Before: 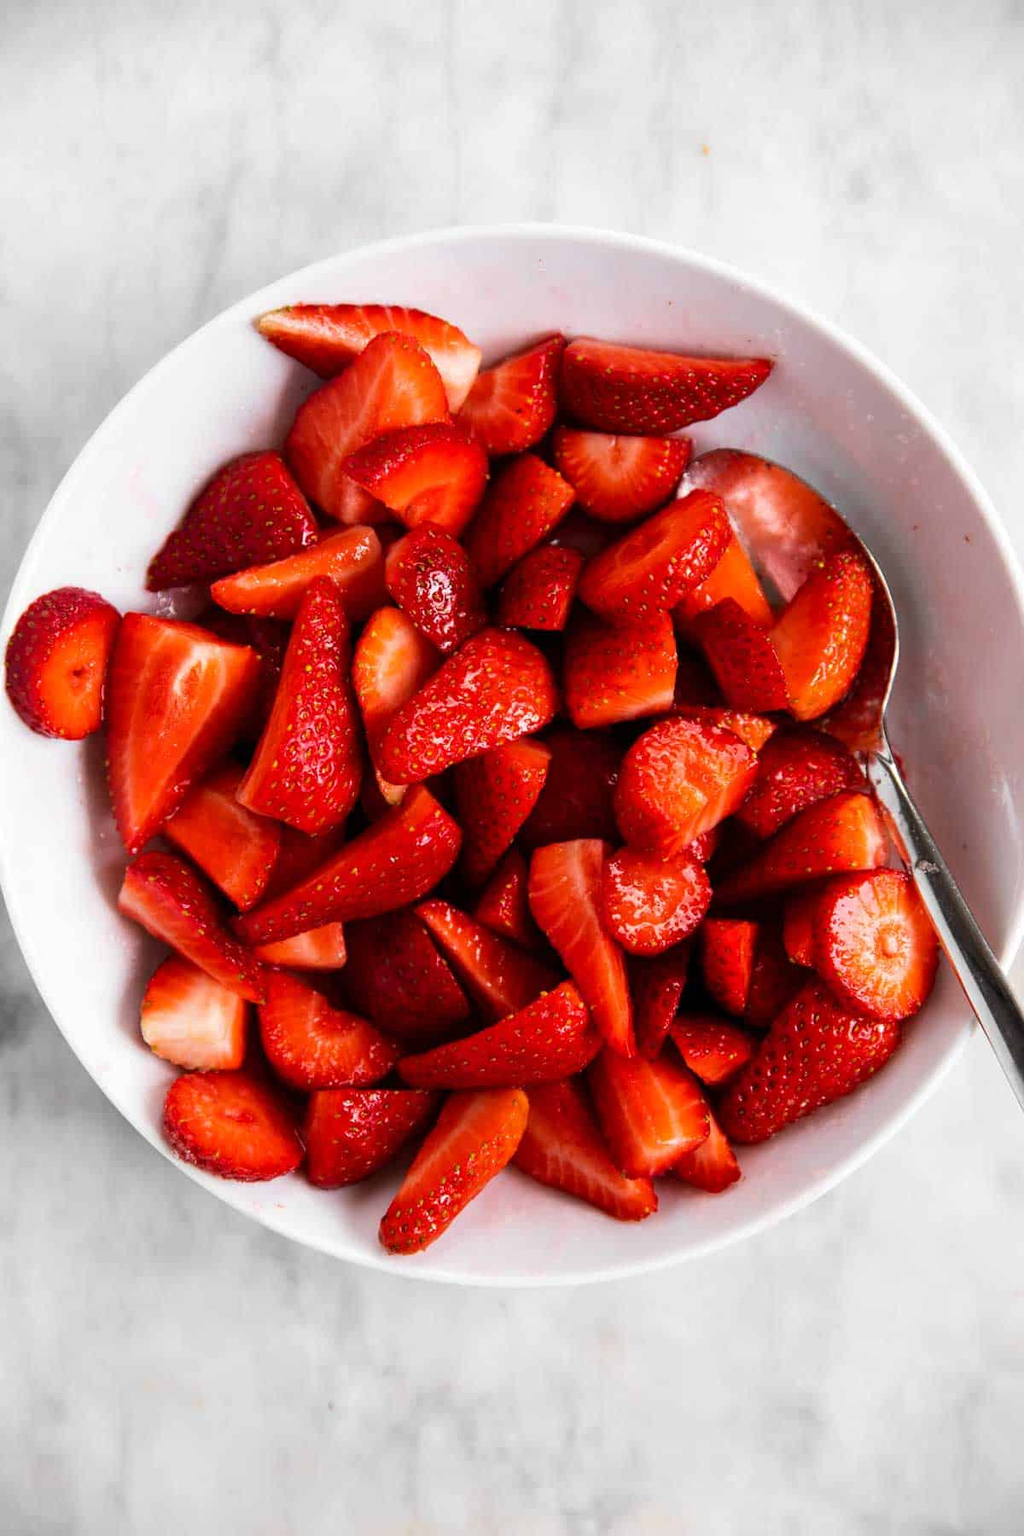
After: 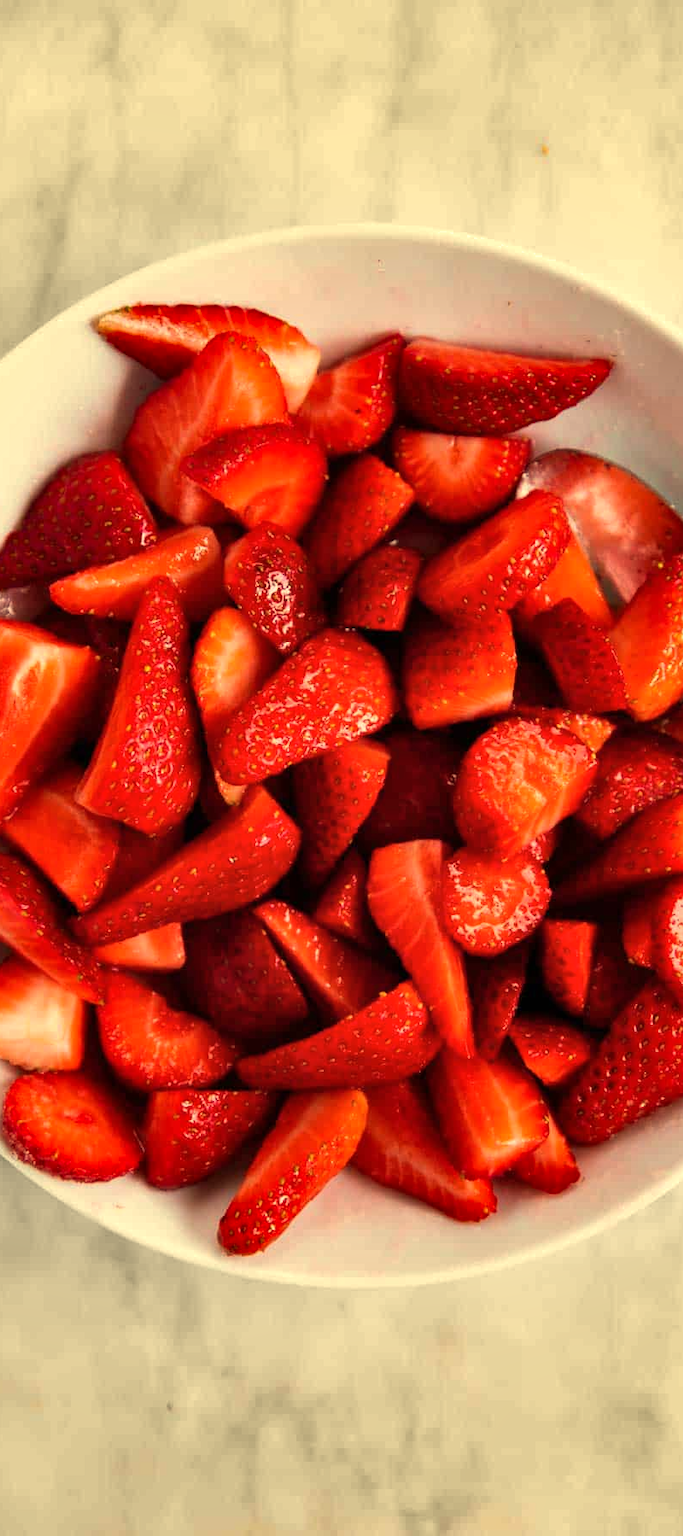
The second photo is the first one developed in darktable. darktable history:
crop and rotate: left 15.754%, right 17.579%
white balance: red 1.08, blue 0.791
shadows and highlights: shadows 52.42, soften with gaussian
